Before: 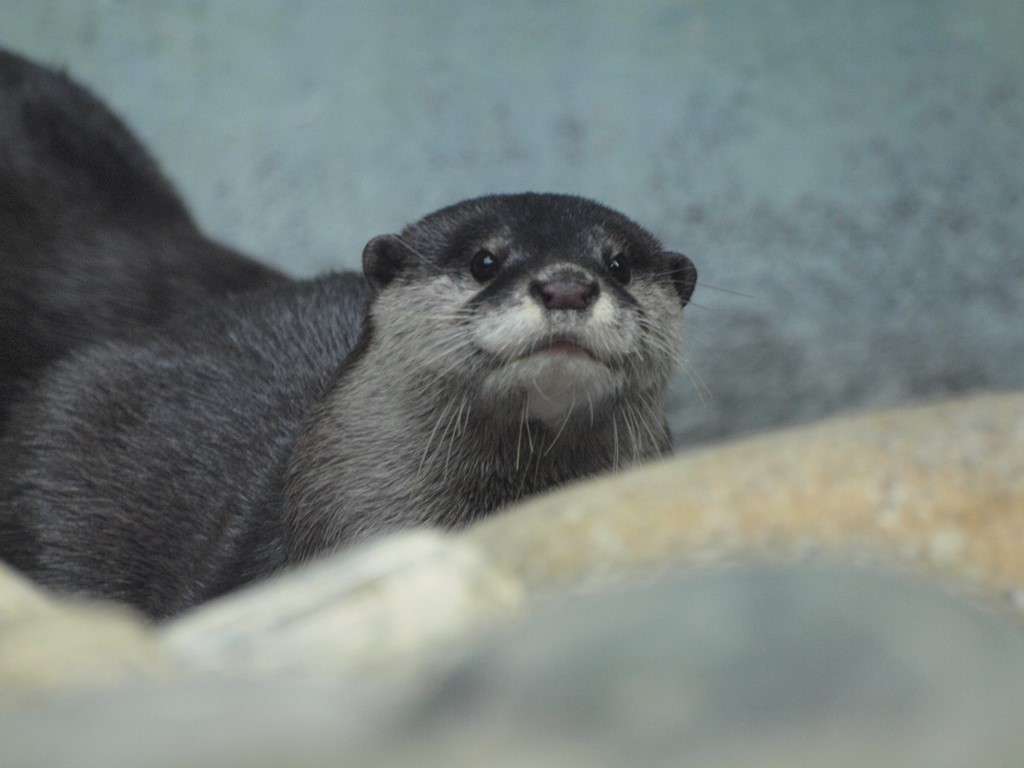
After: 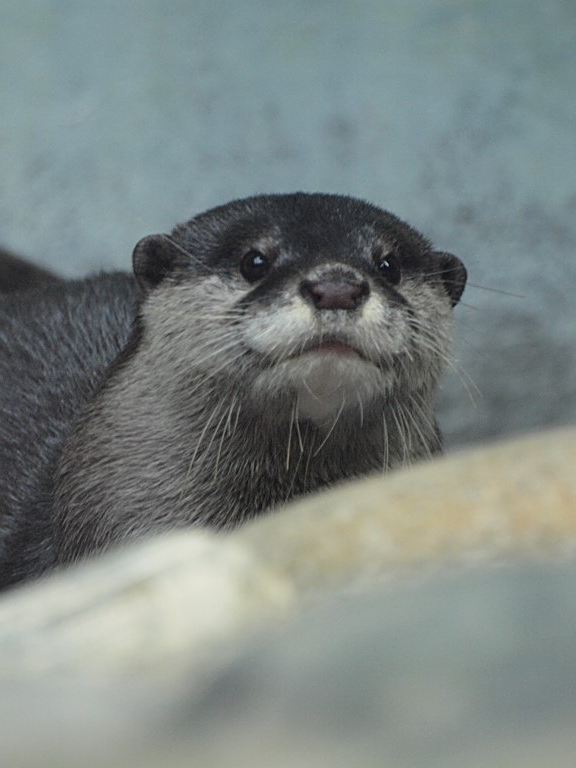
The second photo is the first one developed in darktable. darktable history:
sharpen: on, module defaults
crop and rotate: left 22.516%, right 21.234%
exposure: compensate highlight preservation false
